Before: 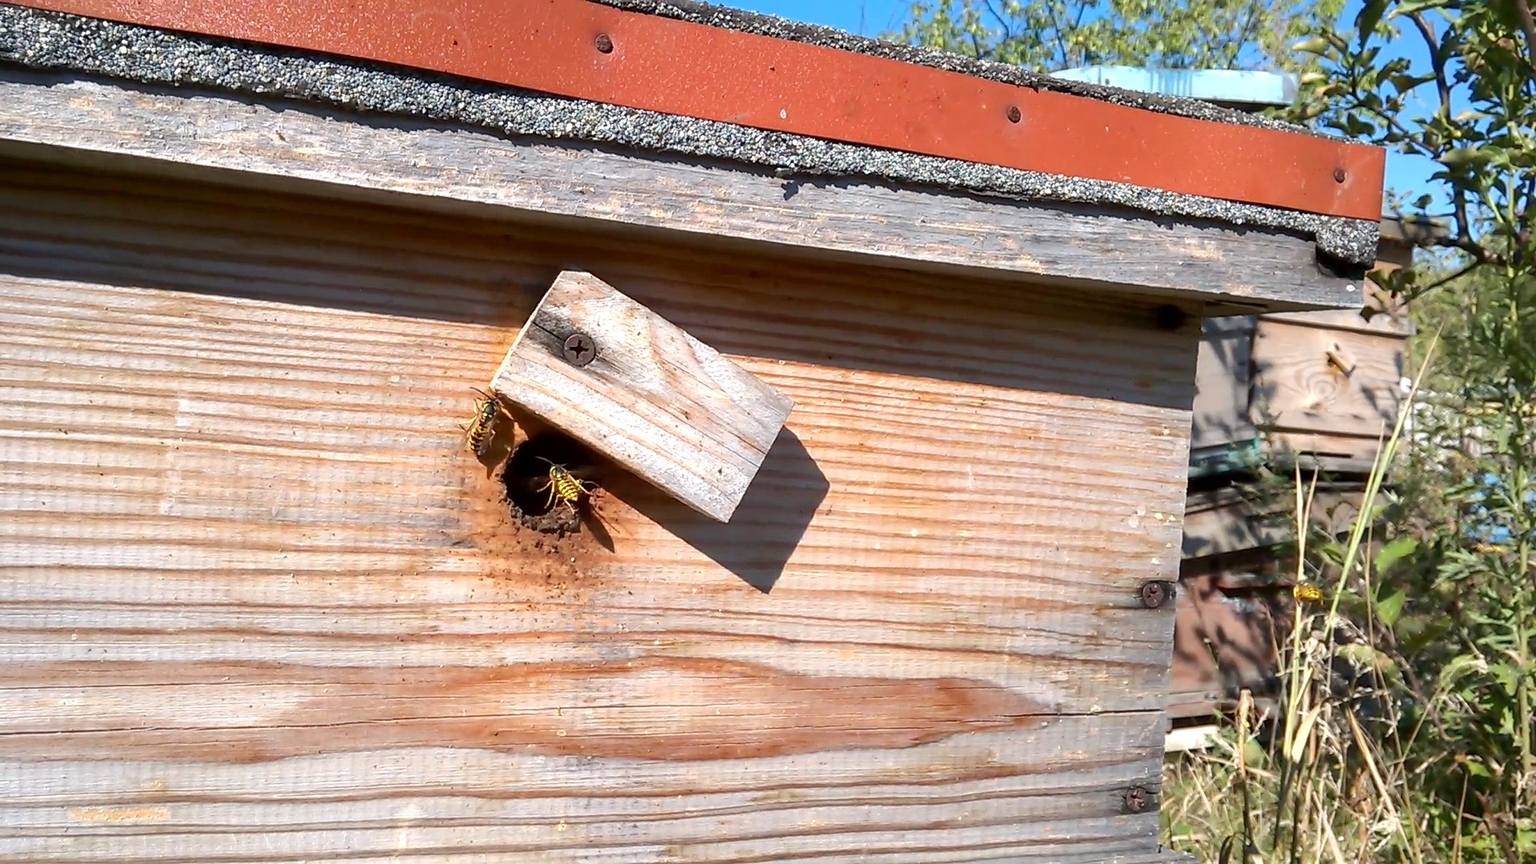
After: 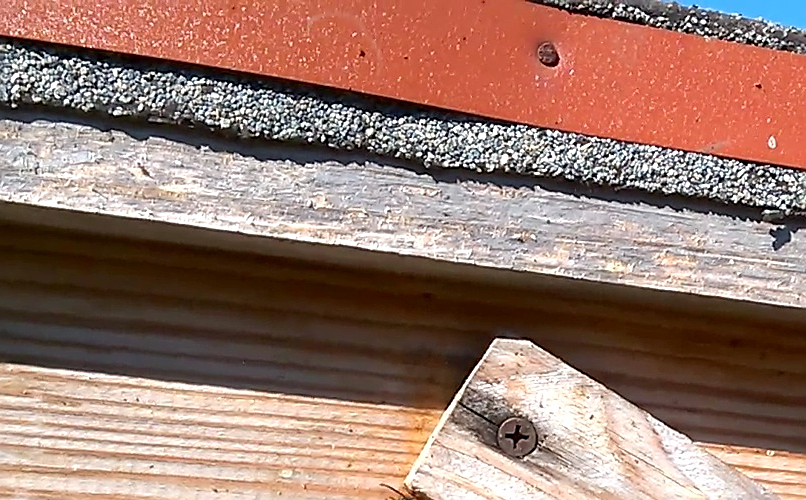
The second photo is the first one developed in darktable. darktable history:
sharpen: amount 0.575
crop and rotate: left 10.817%, top 0.062%, right 47.194%, bottom 53.626%
